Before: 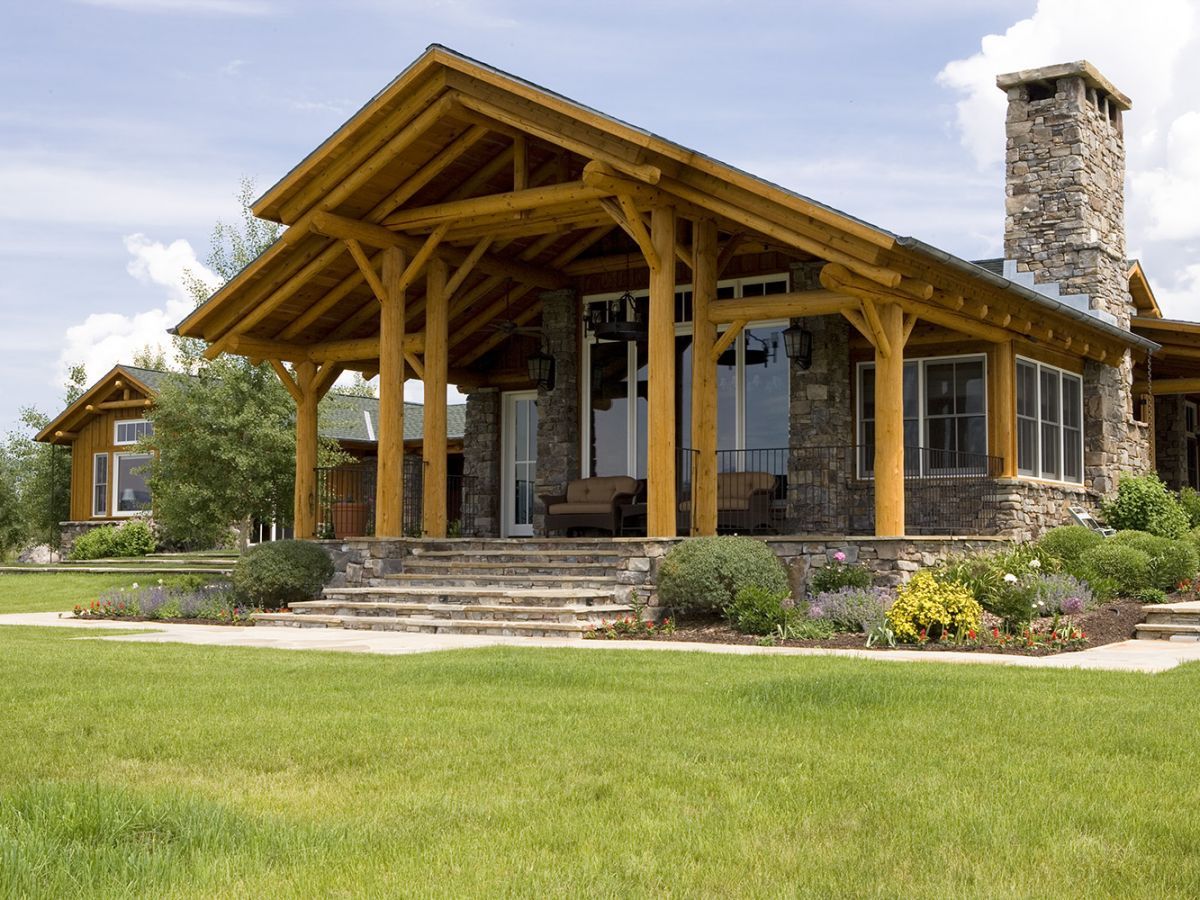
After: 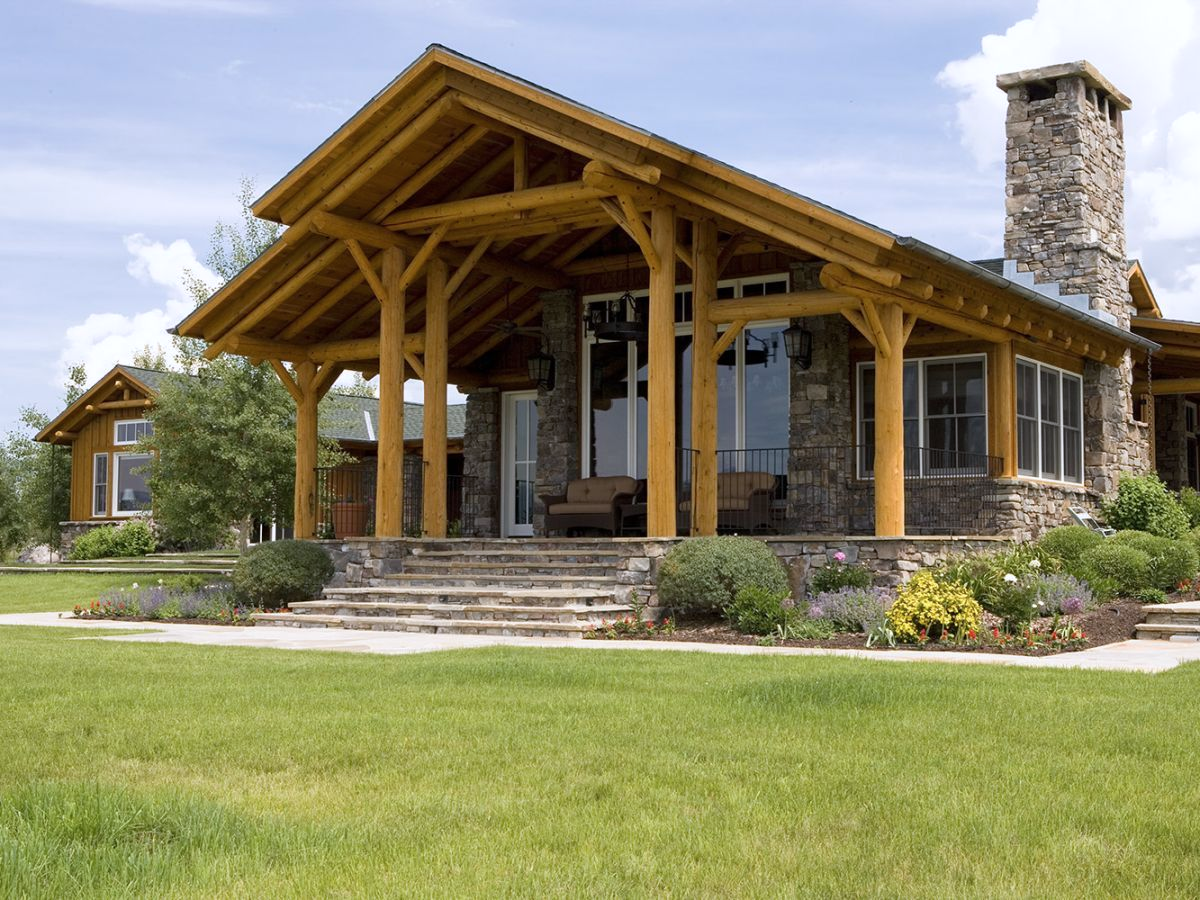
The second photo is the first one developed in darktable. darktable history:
color correction: highlights a* -0.135, highlights b* -5.88, shadows a* -0.128, shadows b* -0.112
